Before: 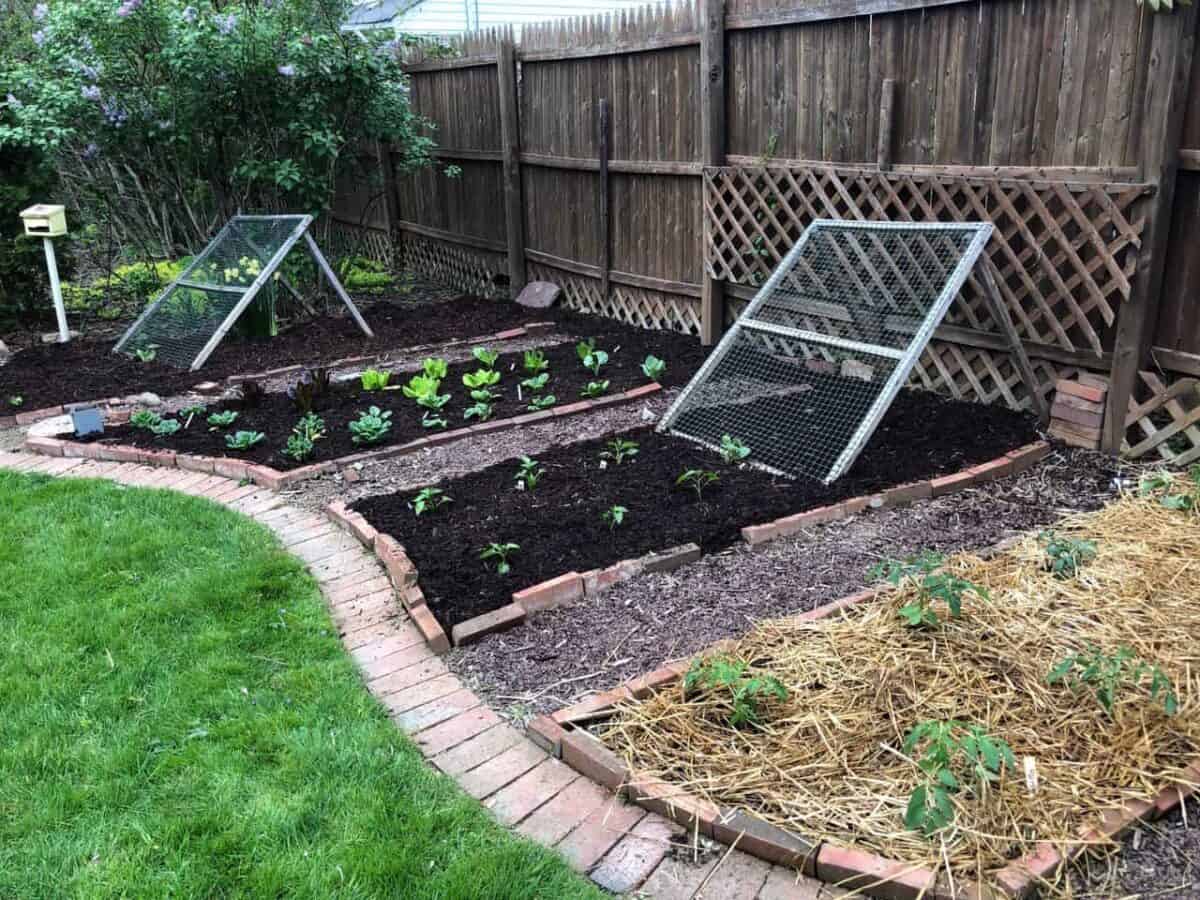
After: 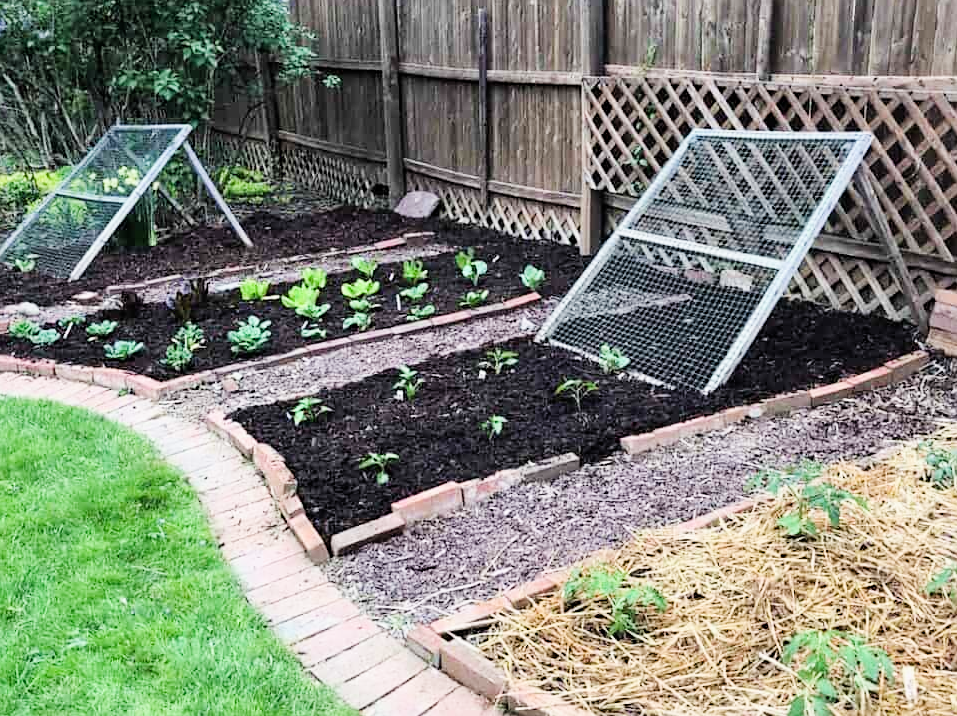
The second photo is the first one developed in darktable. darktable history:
sharpen: radius 1.603, amount 0.359, threshold 1.418
exposure: black level correction 0, exposure 1.352 EV, compensate highlight preservation false
filmic rgb: black relative exposure -7.65 EV, white relative exposure 4.56 EV, threshold 2.94 EV, hardness 3.61, contrast 1.062, enable highlight reconstruction true
crop and rotate: left 10.118%, top 10.012%, right 10.088%, bottom 10.399%
